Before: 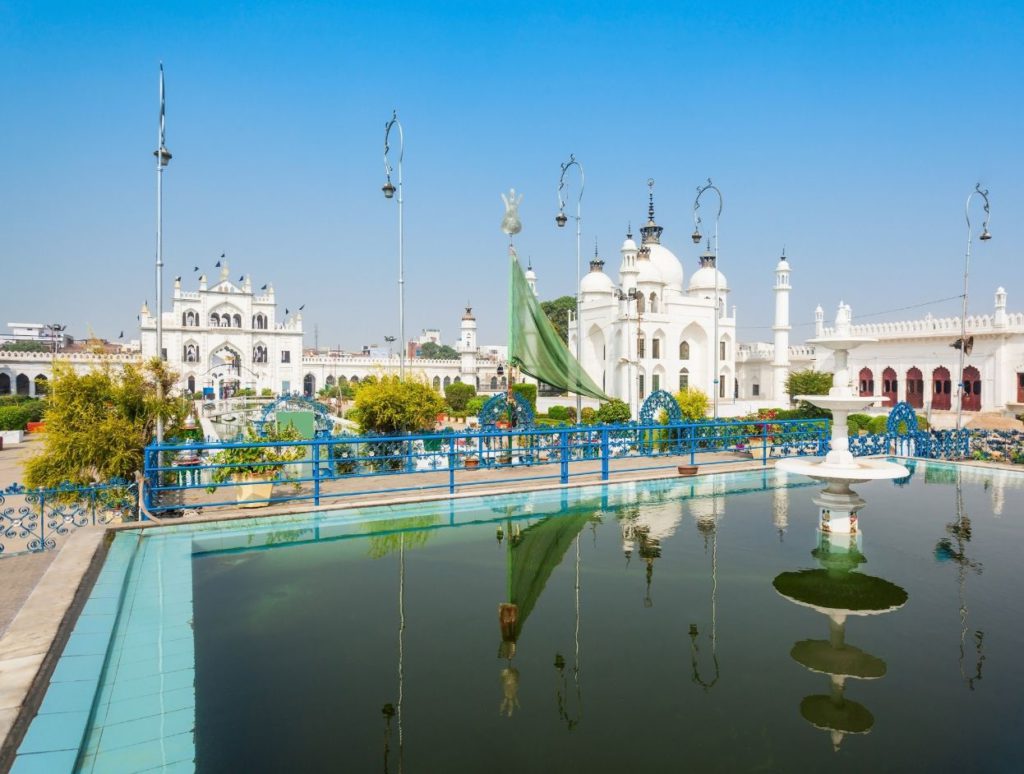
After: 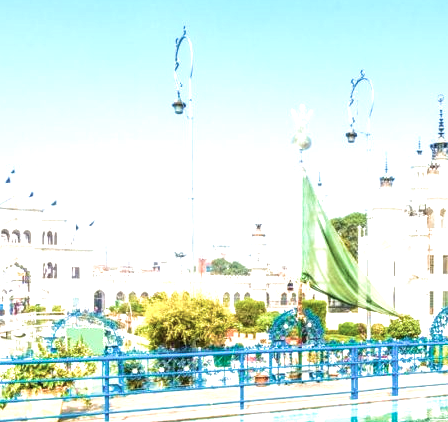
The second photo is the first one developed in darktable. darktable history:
contrast brightness saturation: contrast 0.105, saturation -0.285
local contrast: on, module defaults
crop: left 20.578%, top 10.863%, right 35.616%, bottom 34.54%
exposure: black level correction 0, exposure 1.189 EV, compensate highlight preservation false
velvia: strength 73.64%
